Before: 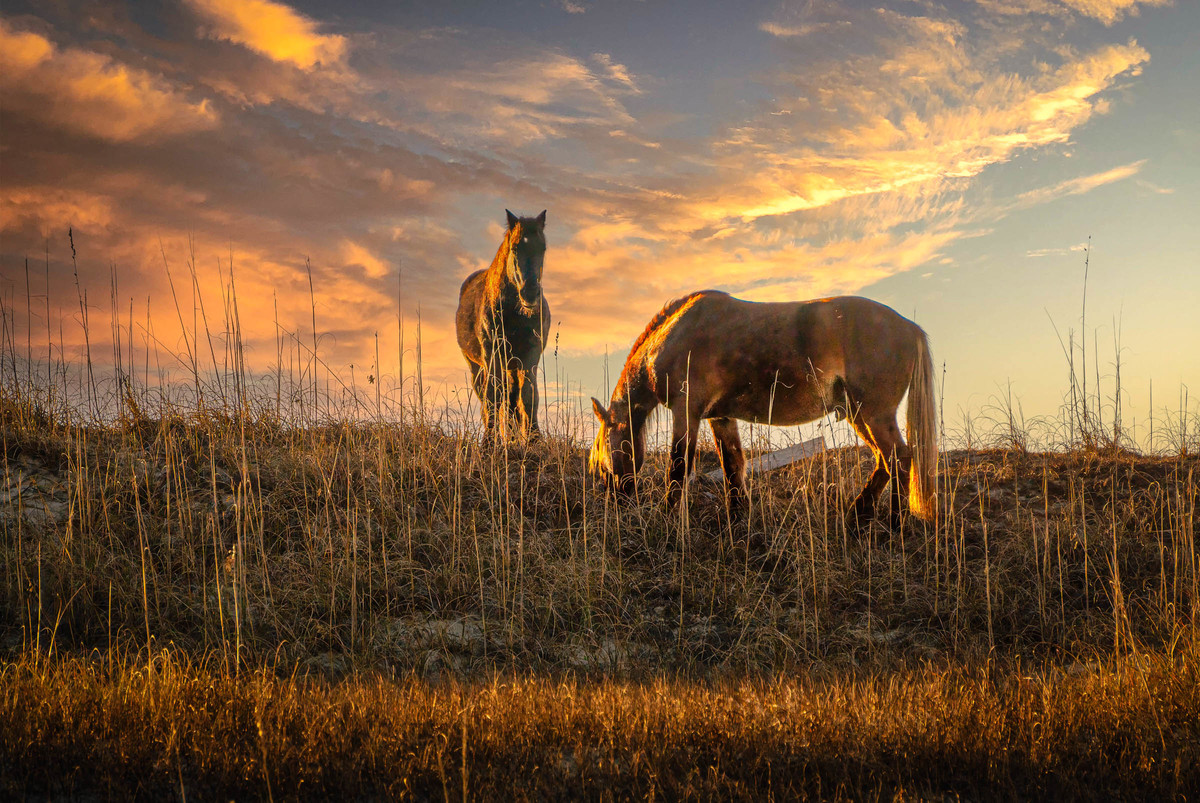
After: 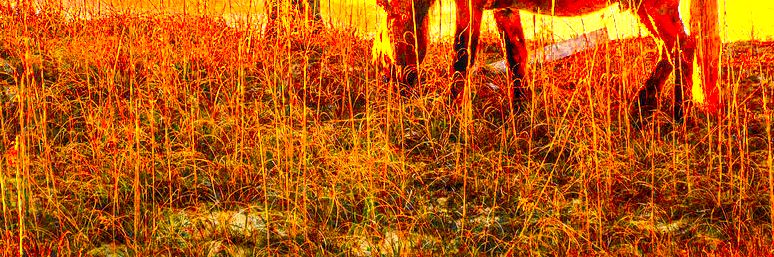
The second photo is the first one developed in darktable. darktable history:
crop: left 18.159%, top 51.02%, right 17.269%, bottom 16.9%
exposure: black level correction 0.001, exposure 1 EV, compensate exposure bias true, compensate highlight preservation false
color correction: highlights b* 0.062, saturation 2.18
contrast brightness saturation: contrast 0.202, brightness 0.17, saturation 0.22
color balance rgb: perceptual saturation grading › global saturation 20%, perceptual saturation grading › highlights -25.528%, perceptual saturation grading › shadows 49.603%, global vibrance 20%
haze removal: compatibility mode true, adaptive false
color zones: curves: ch0 [(0.035, 0.242) (0.25, 0.5) (0.384, 0.214) (0.488, 0.255) (0.75, 0.5)]; ch1 [(0.063, 0.379) (0.25, 0.5) (0.354, 0.201) (0.489, 0.085) (0.729, 0.271)]; ch2 [(0.25, 0.5) (0.38, 0.517) (0.442, 0.51) (0.735, 0.456)]
local contrast: detail 130%
